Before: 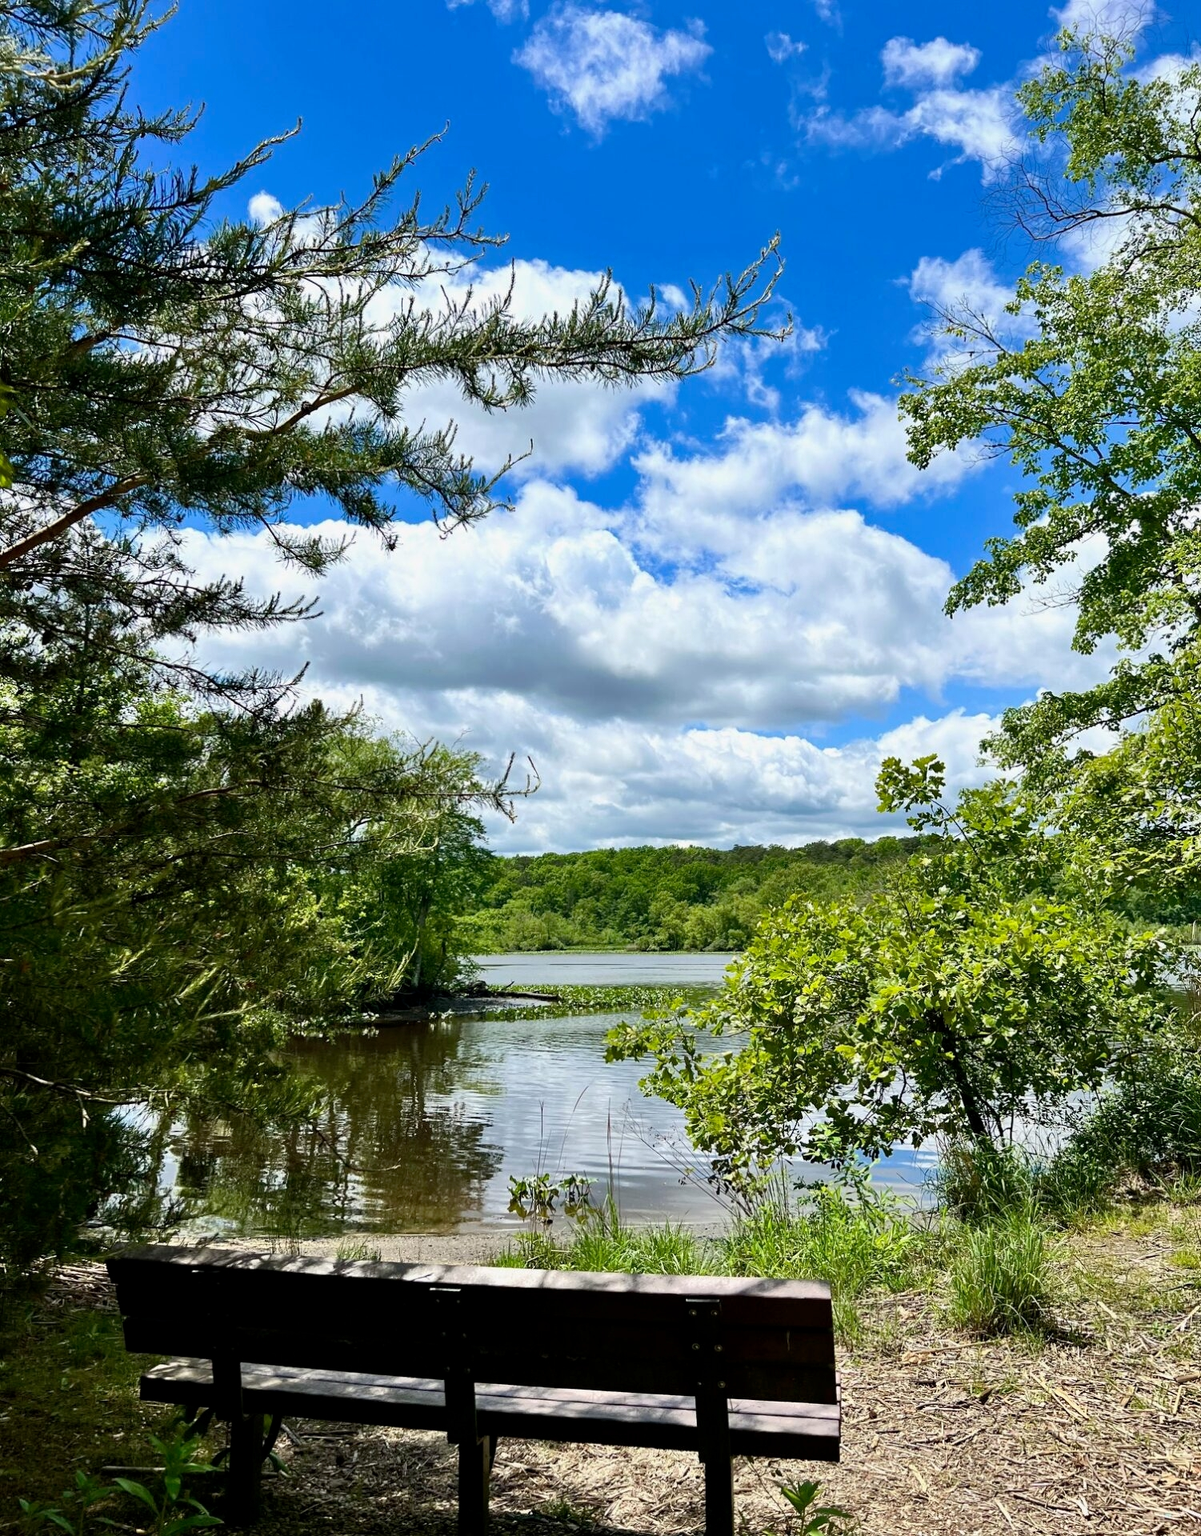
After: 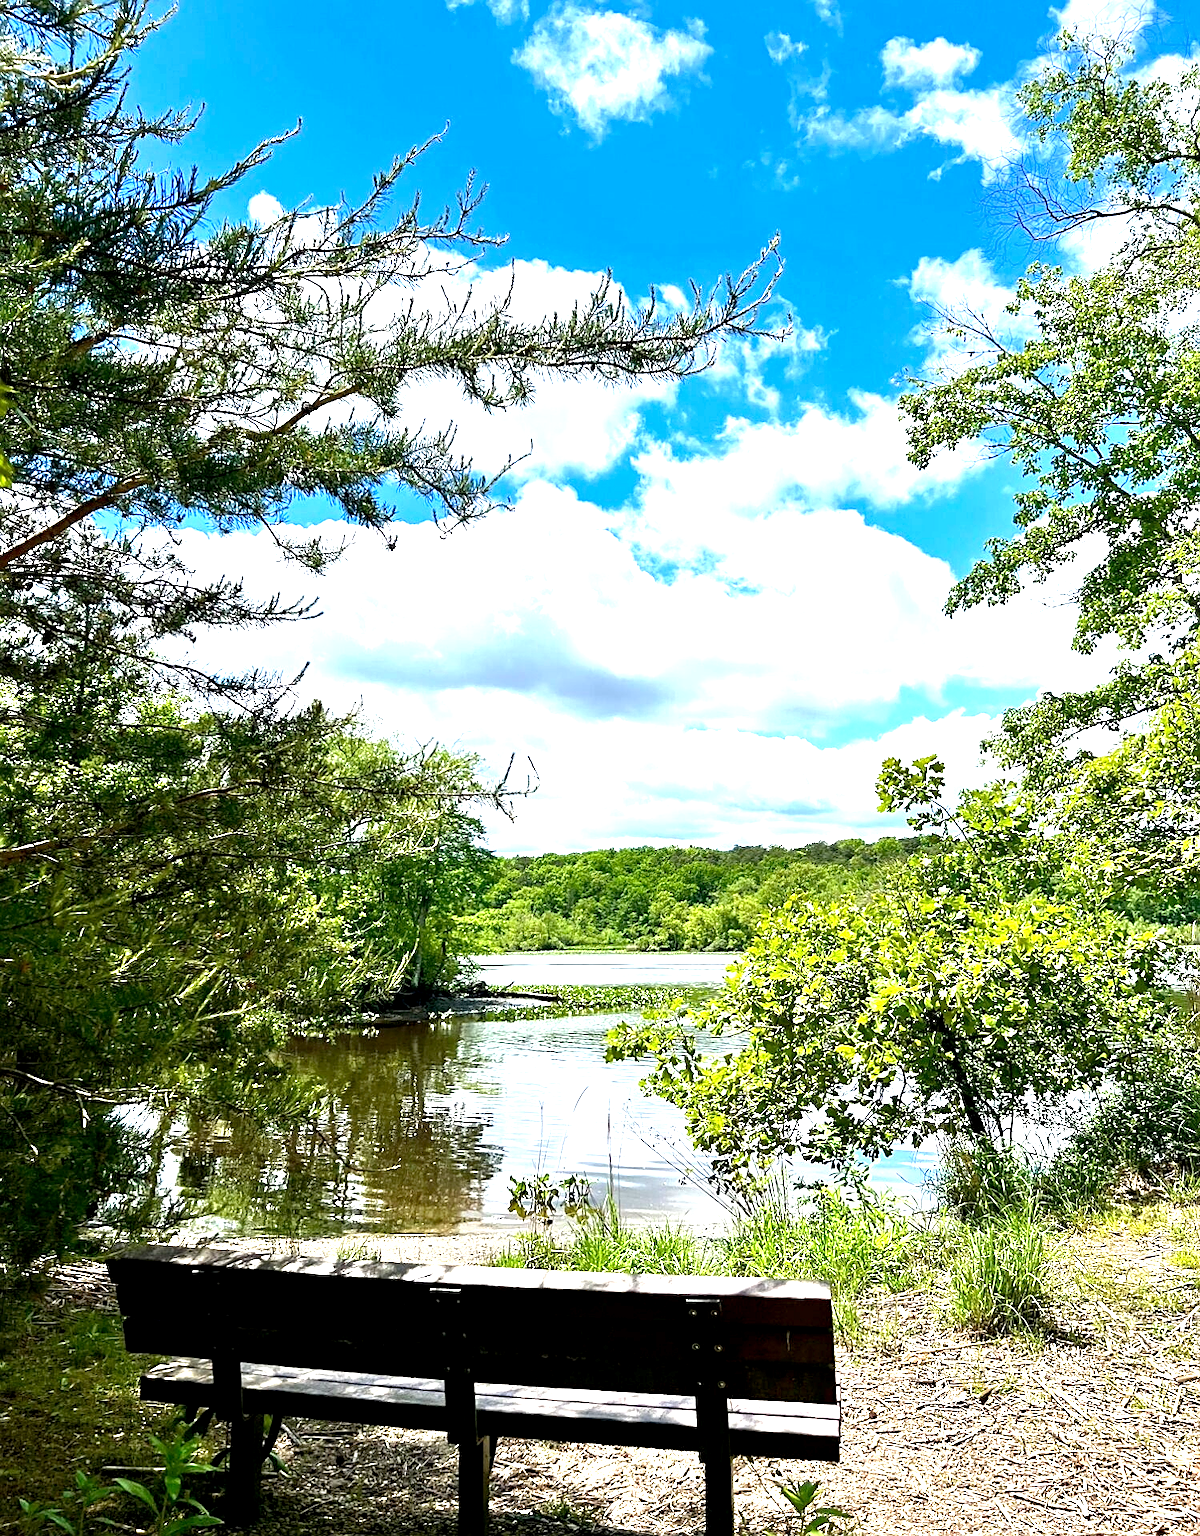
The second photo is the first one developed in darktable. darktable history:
exposure: black level correction 0.001, exposure 1.398 EV, compensate highlight preservation false
sharpen: on, module defaults
tone equalizer: edges refinement/feathering 500, mask exposure compensation -1.57 EV, preserve details no
